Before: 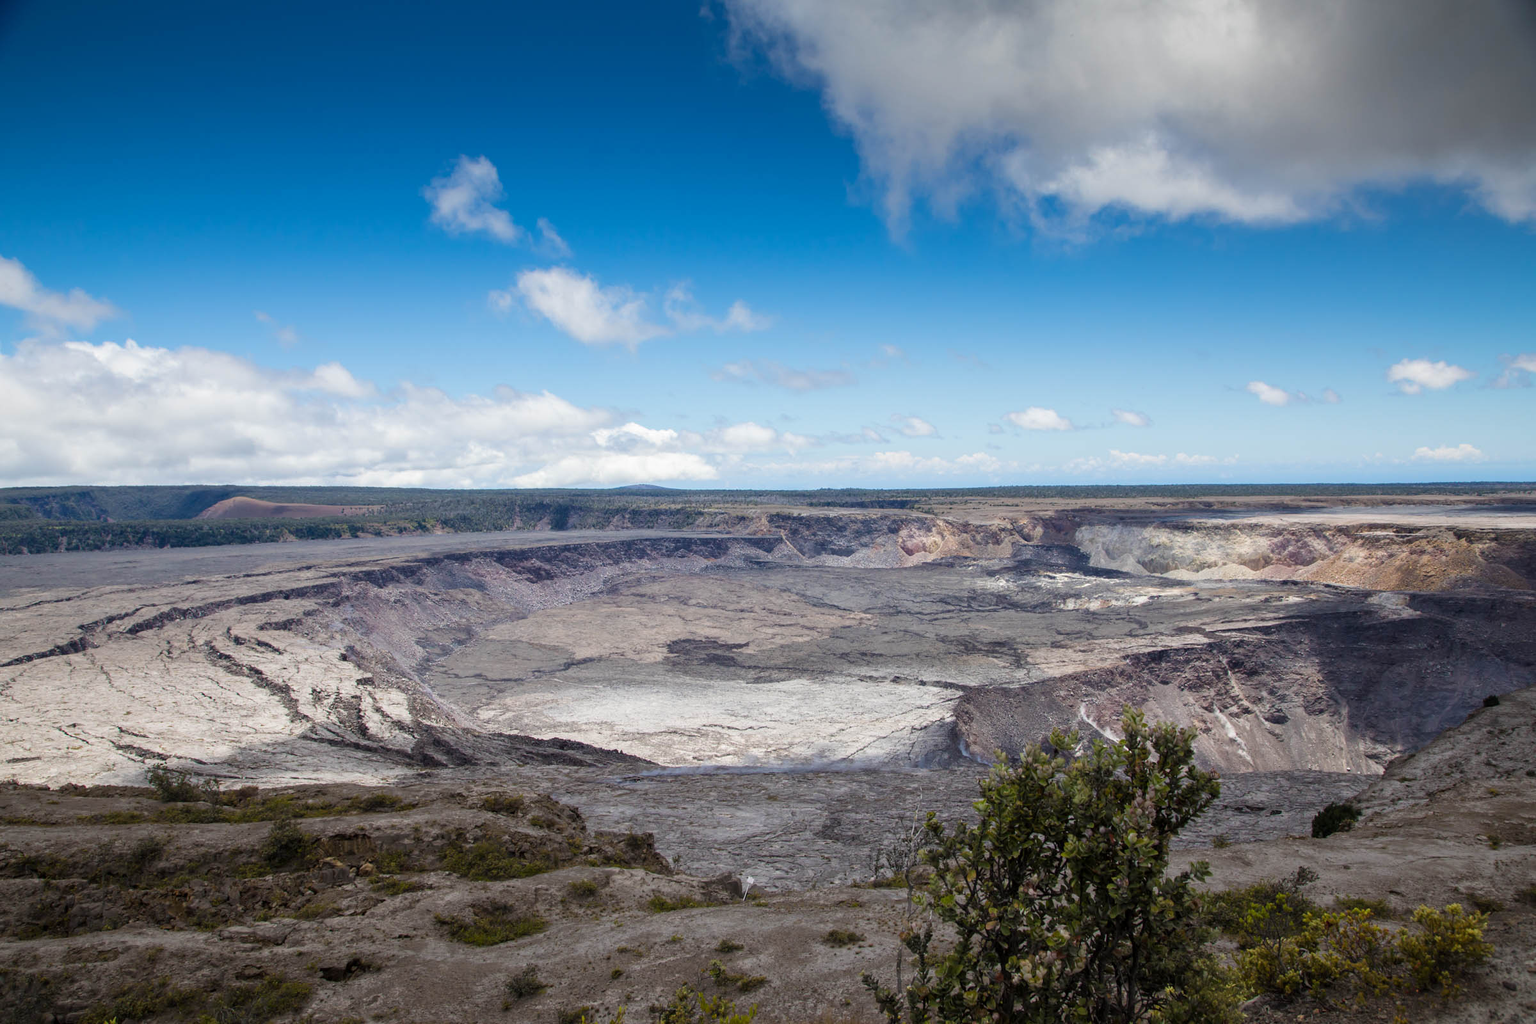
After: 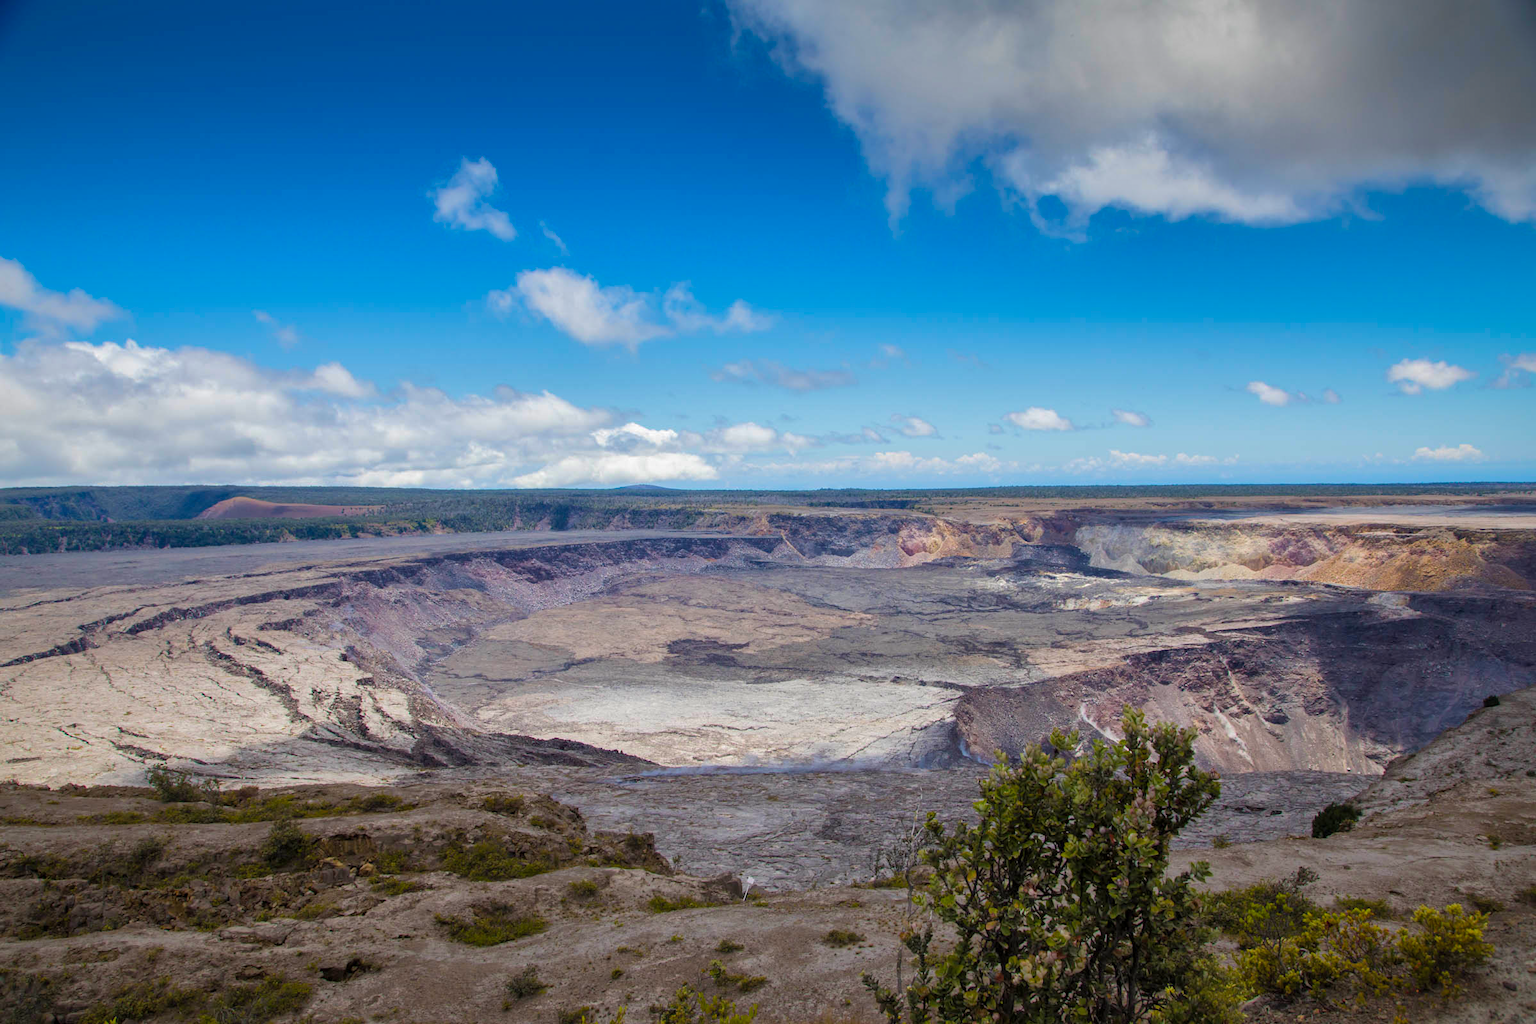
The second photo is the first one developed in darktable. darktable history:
base curve: exposure shift 0, preserve colors none
color balance rgb: perceptual saturation grading › global saturation 25%, global vibrance 20%
shadows and highlights: shadows 40, highlights -60
velvia: strength 15%
